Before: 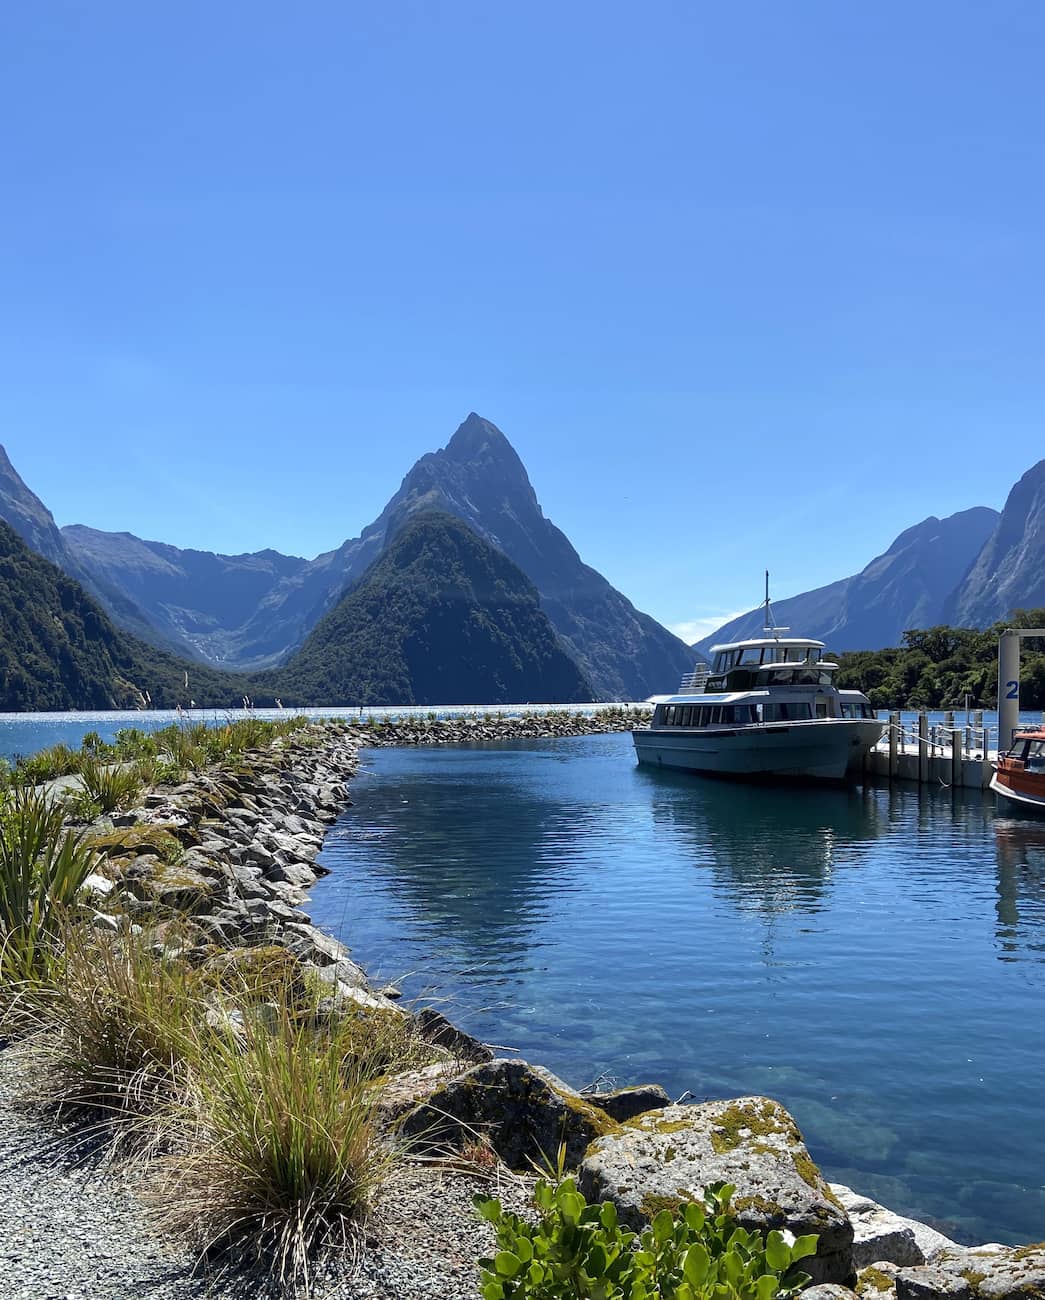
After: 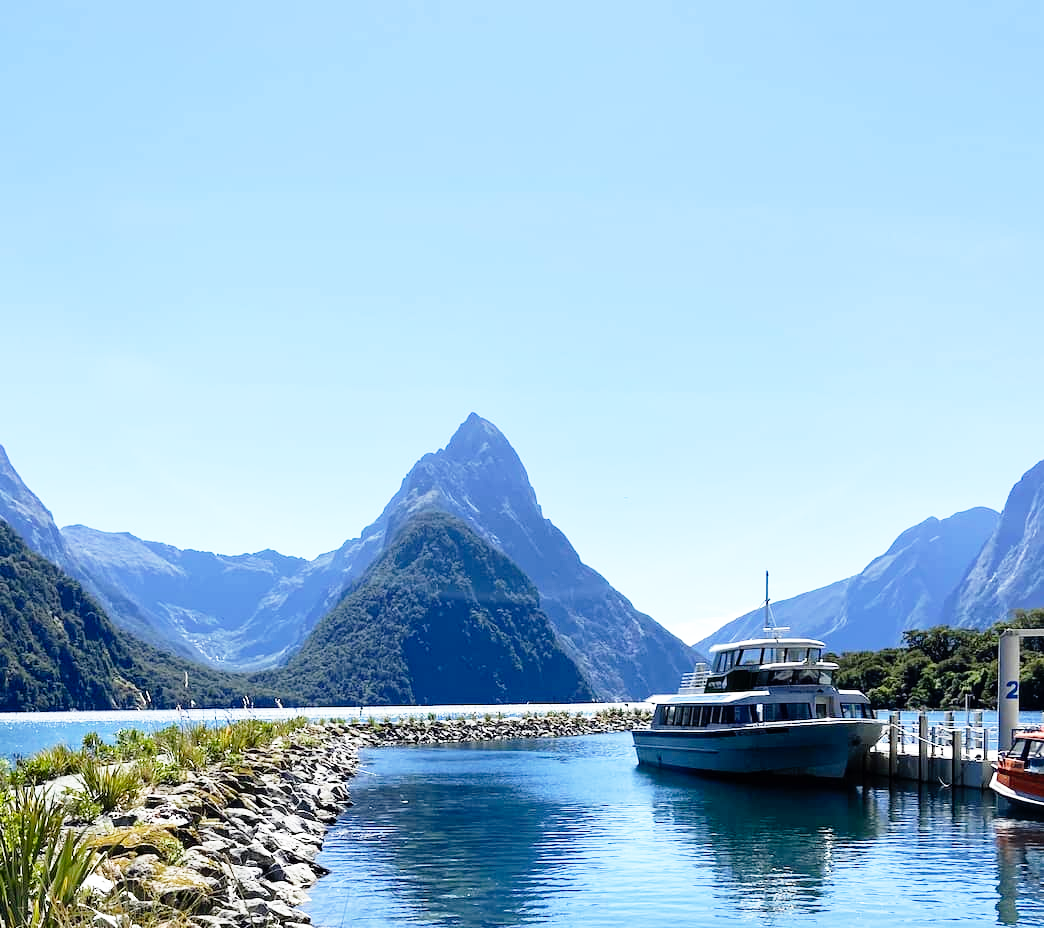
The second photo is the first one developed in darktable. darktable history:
base curve: curves: ch0 [(0, 0) (0.012, 0.01) (0.073, 0.168) (0.31, 0.711) (0.645, 0.957) (1, 1)], preserve colors none
crop: bottom 28.576%
